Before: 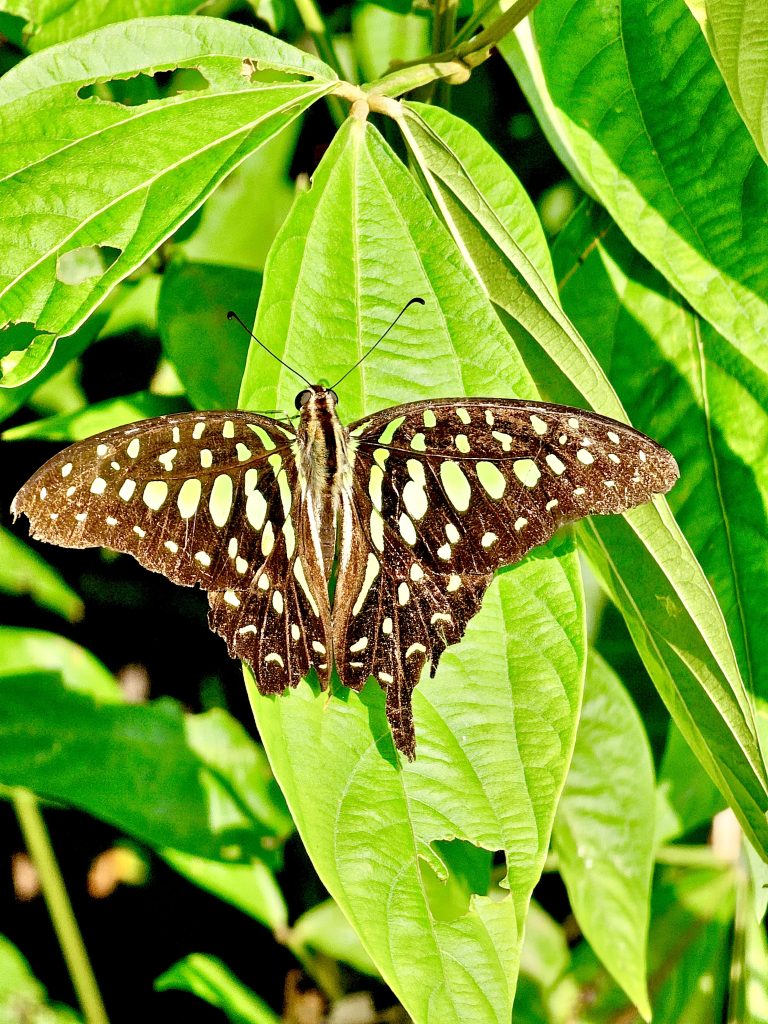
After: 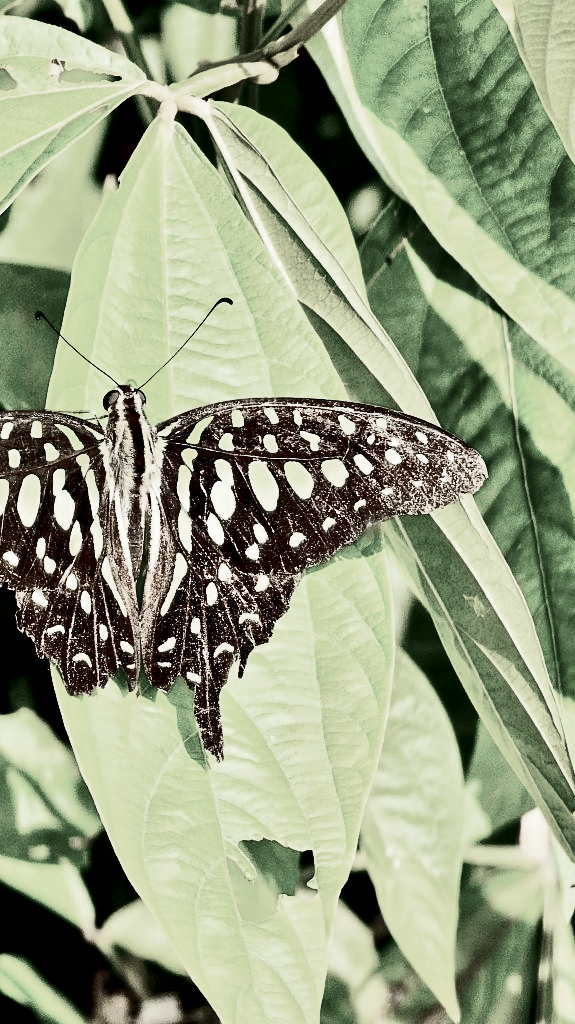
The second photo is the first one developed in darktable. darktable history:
color zones: curves: ch0 [(0, 0.613) (0.01, 0.613) (0.245, 0.448) (0.498, 0.529) (0.642, 0.665) (0.879, 0.777) (0.99, 0.613)]; ch1 [(0, 0.272) (0.219, 0.127) (0.724, 0.346)]
crop and rotate: left 25.063%
contrast brightness saturation: contrast 0.496, saturation -0.104
